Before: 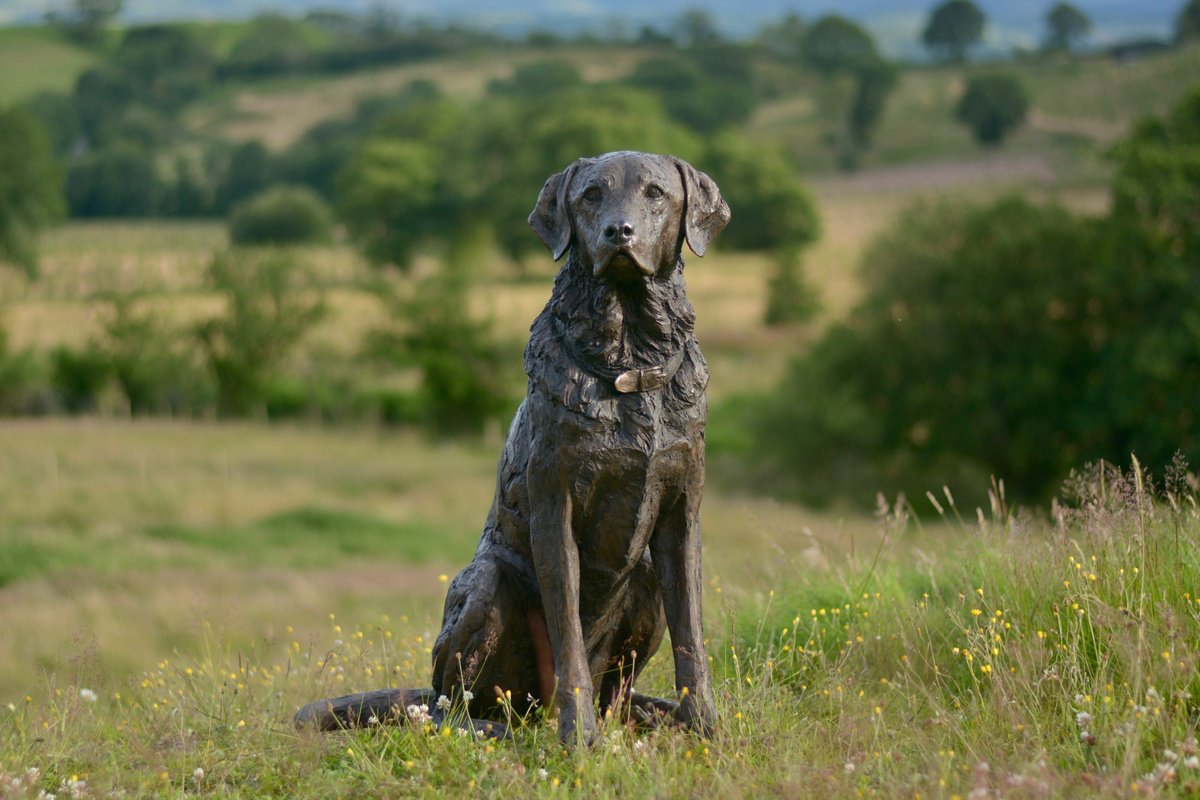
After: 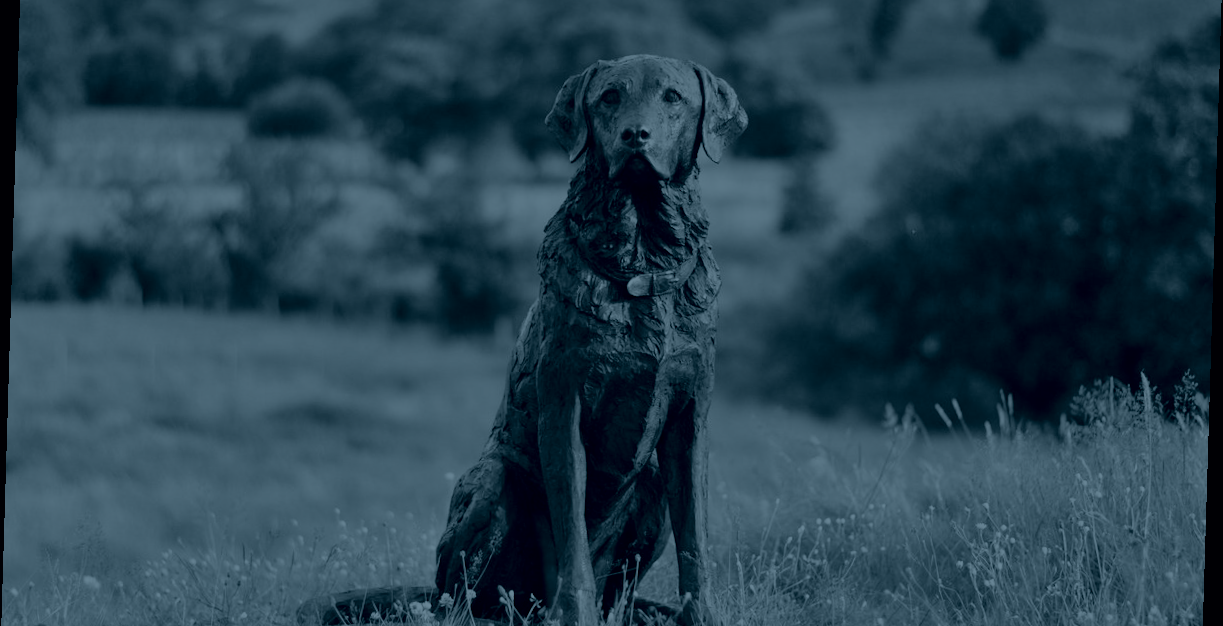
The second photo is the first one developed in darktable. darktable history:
white balance: red 0.974, blue 1.044
crop: top 13.819%, bottom 11.169%
base curve: curves: ch0 [(0, 0) (0.028, 0.03) (0.121, 0.232) (0.46, 0.748) (0.859, 0.968) (1, 1)], preserve colors none
rotate and perspective: rotation 1.72°, automatic cropping off
shadows and highlights: low approximation 0.01, soften with gaussian
exposure: exposure -0.041 EV, compensate highlight preservation false
colorize: hue 194.4°, saturation 29%, source mix 61.75%, lightness 3.98%, version 1
